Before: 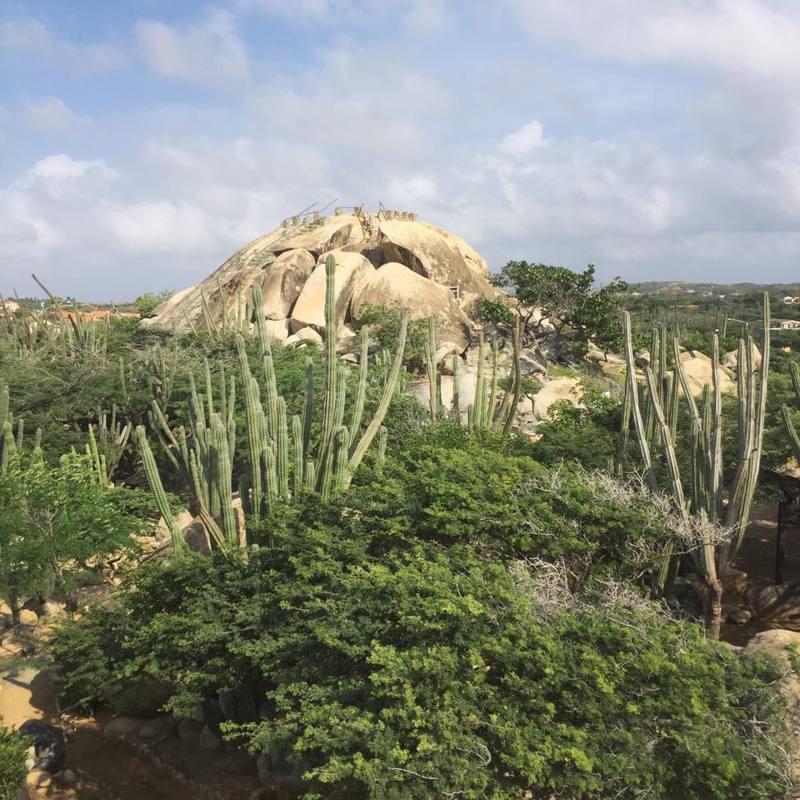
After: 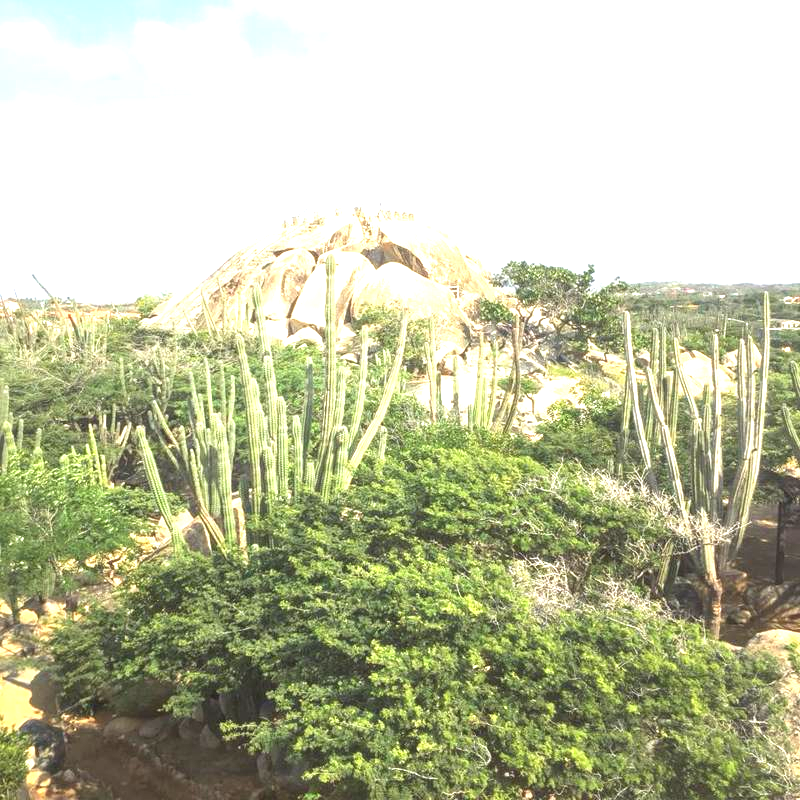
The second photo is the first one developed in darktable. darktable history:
levels: mode automatic, gray 50.8%
local contrast: highlights 48%, shadows 0%, detail 100%
exposure: exposure 0.657 EV
